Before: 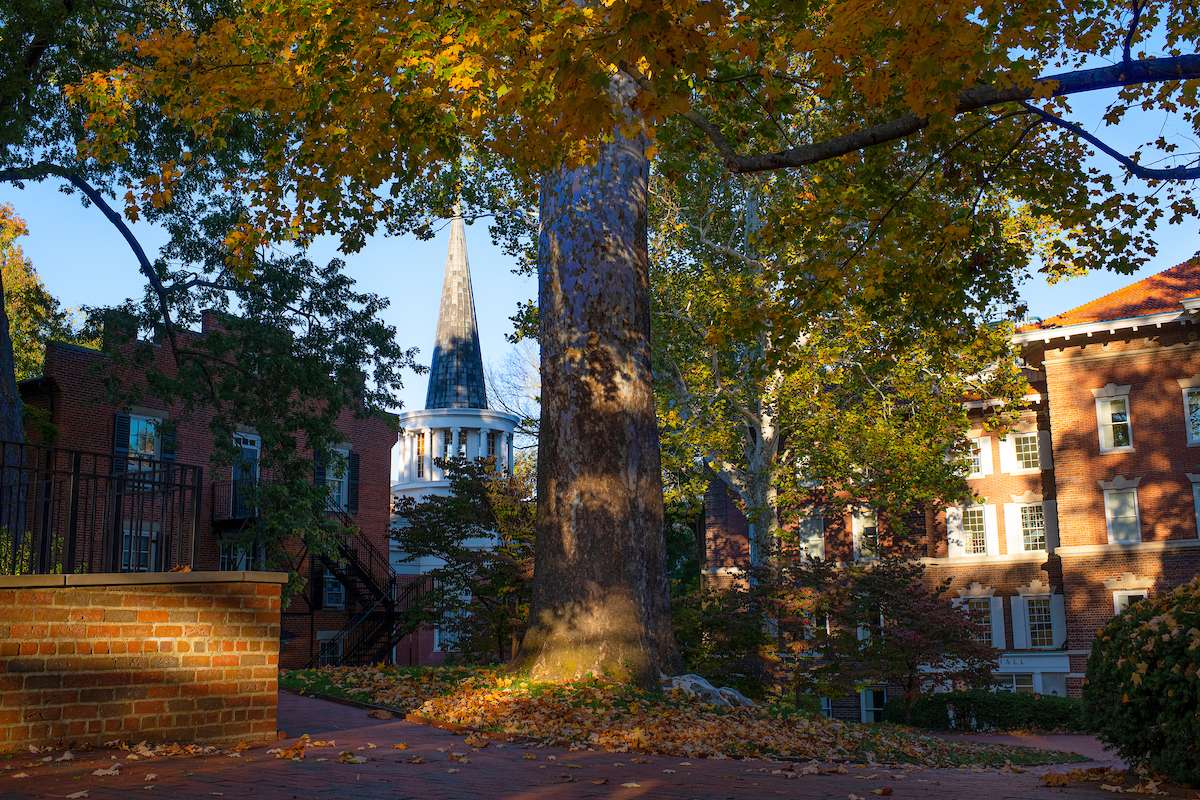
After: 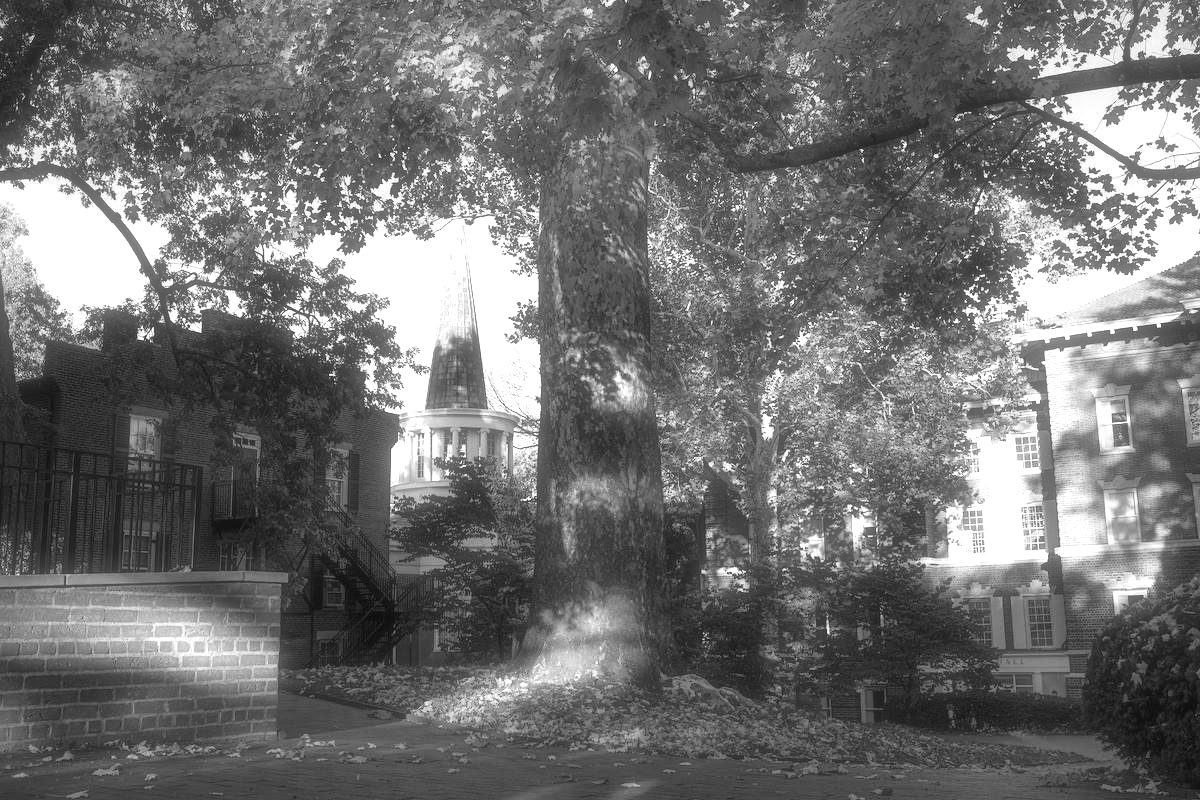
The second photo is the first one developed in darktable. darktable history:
soften: size 60.24%, saturation 65.46%, brightness 0.506 EV, mix 25.7%
monochrome: on, module defaults
exposure: black level correction 0, exposure 1 EV, compensate exposure bias true, compensate highlight preservation false
